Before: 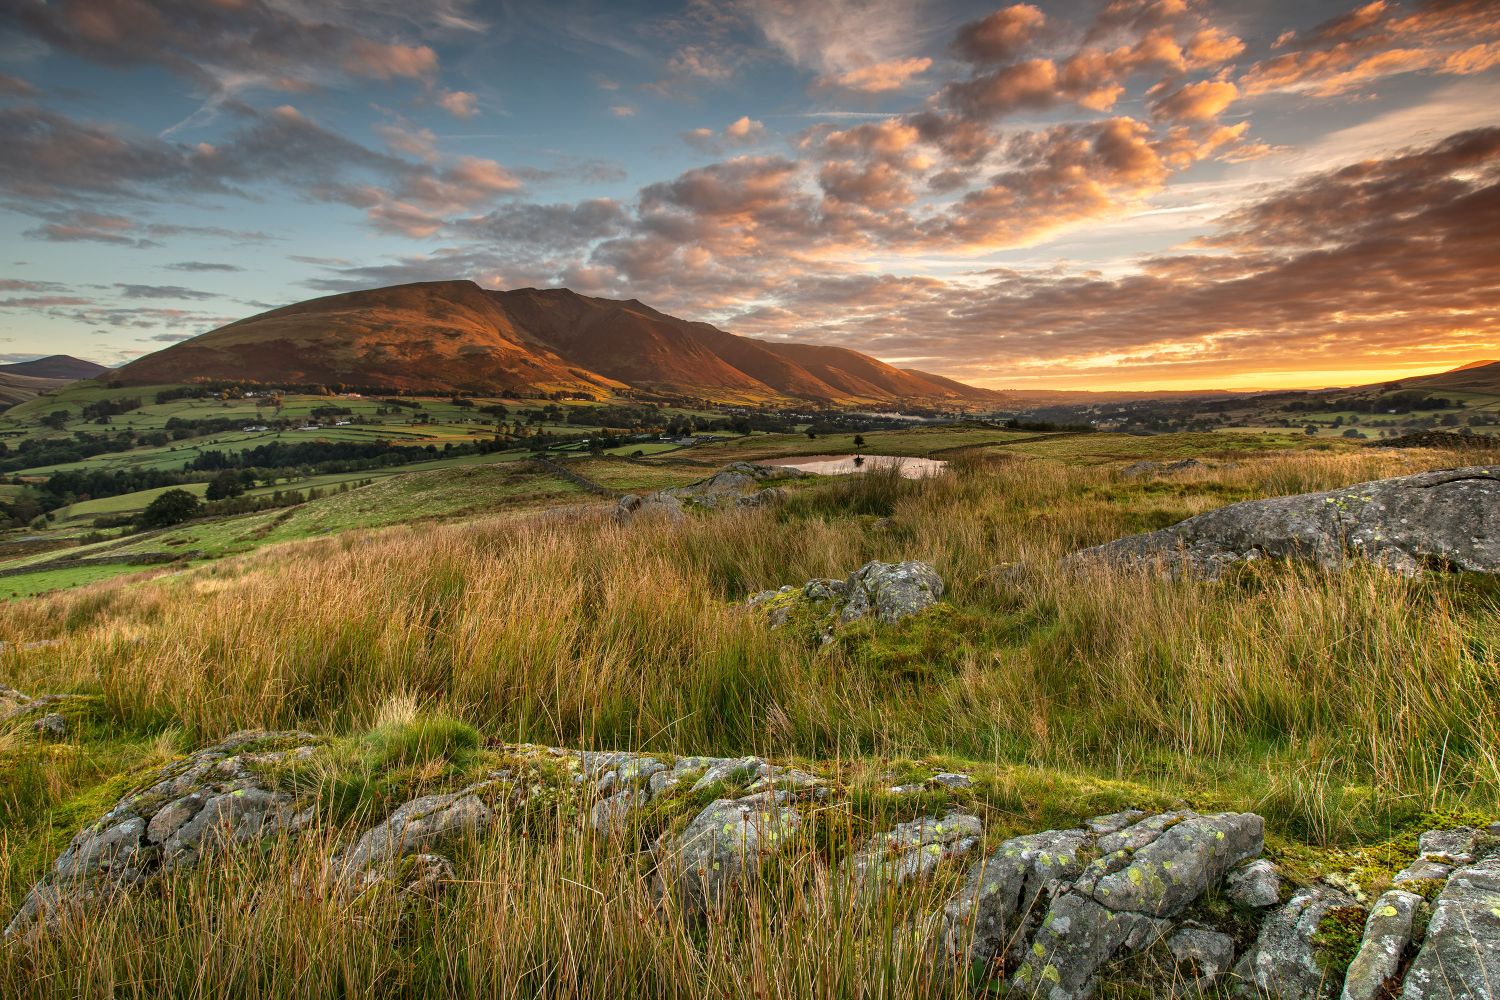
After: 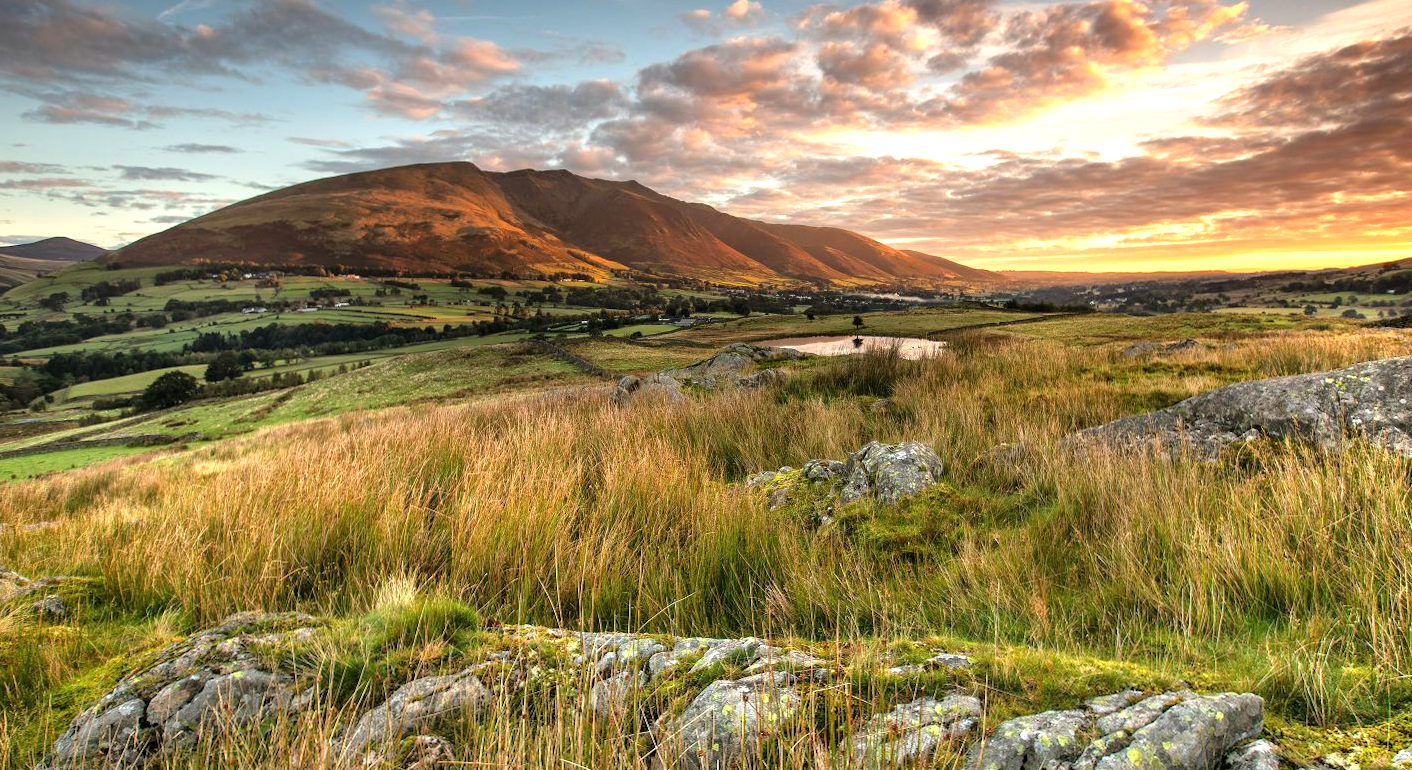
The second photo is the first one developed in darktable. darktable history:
crop and rotate: angle 0.066°, top 11.917%, right 5.67%, bottom 10.88%
tone equalizer: -8 EV -0.772 EV, -7 EV -0.733 EV, -6 EV -0.61 EV, -5 EV -0.366 EV, -3 EV 0.397 EV, -2 EV 0.6 EV, -1 EV 0.683 EV, +0 EV 0.734 EV
